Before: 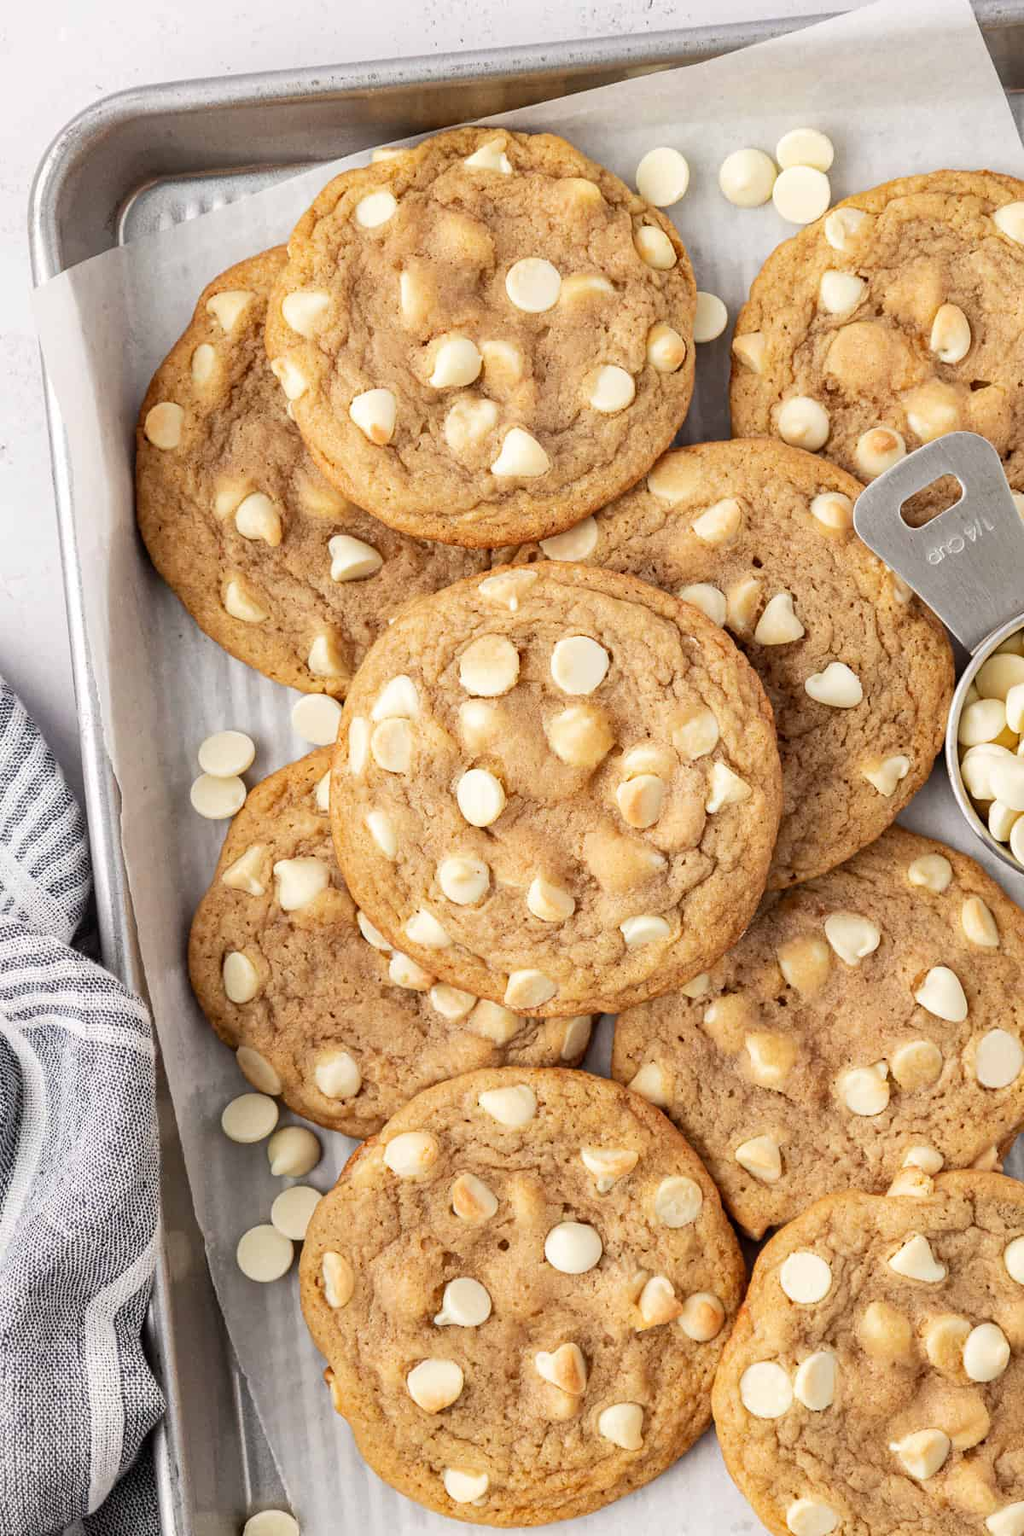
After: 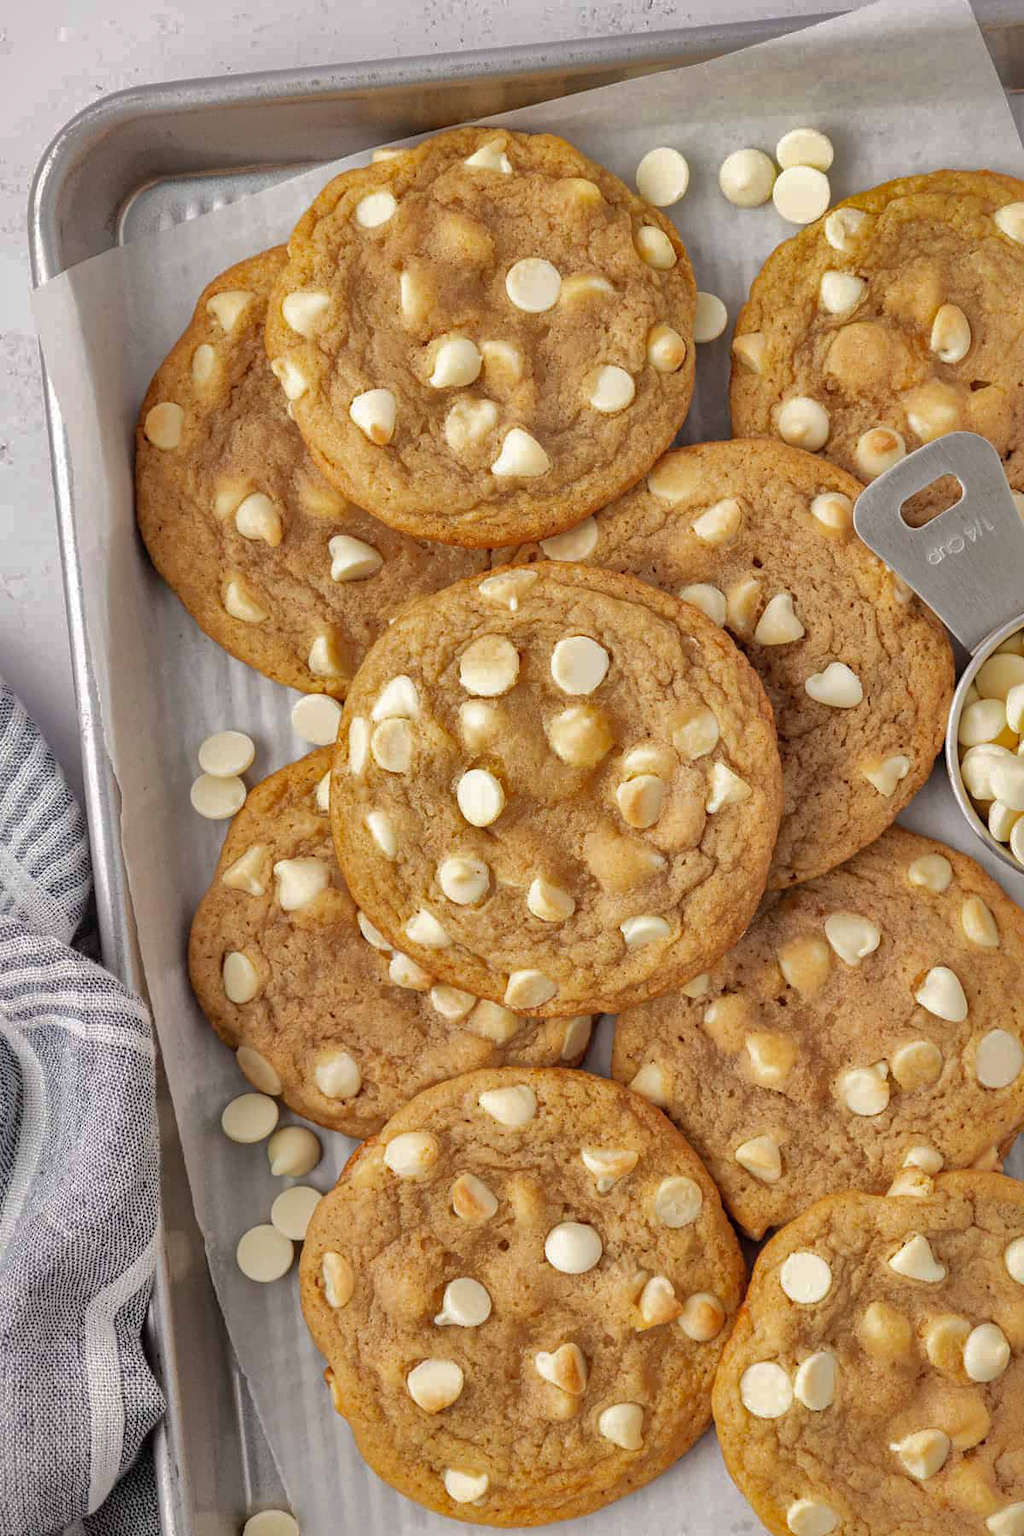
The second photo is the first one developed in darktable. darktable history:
shadows and highlights: shadows 38.4, highlights -74.33
